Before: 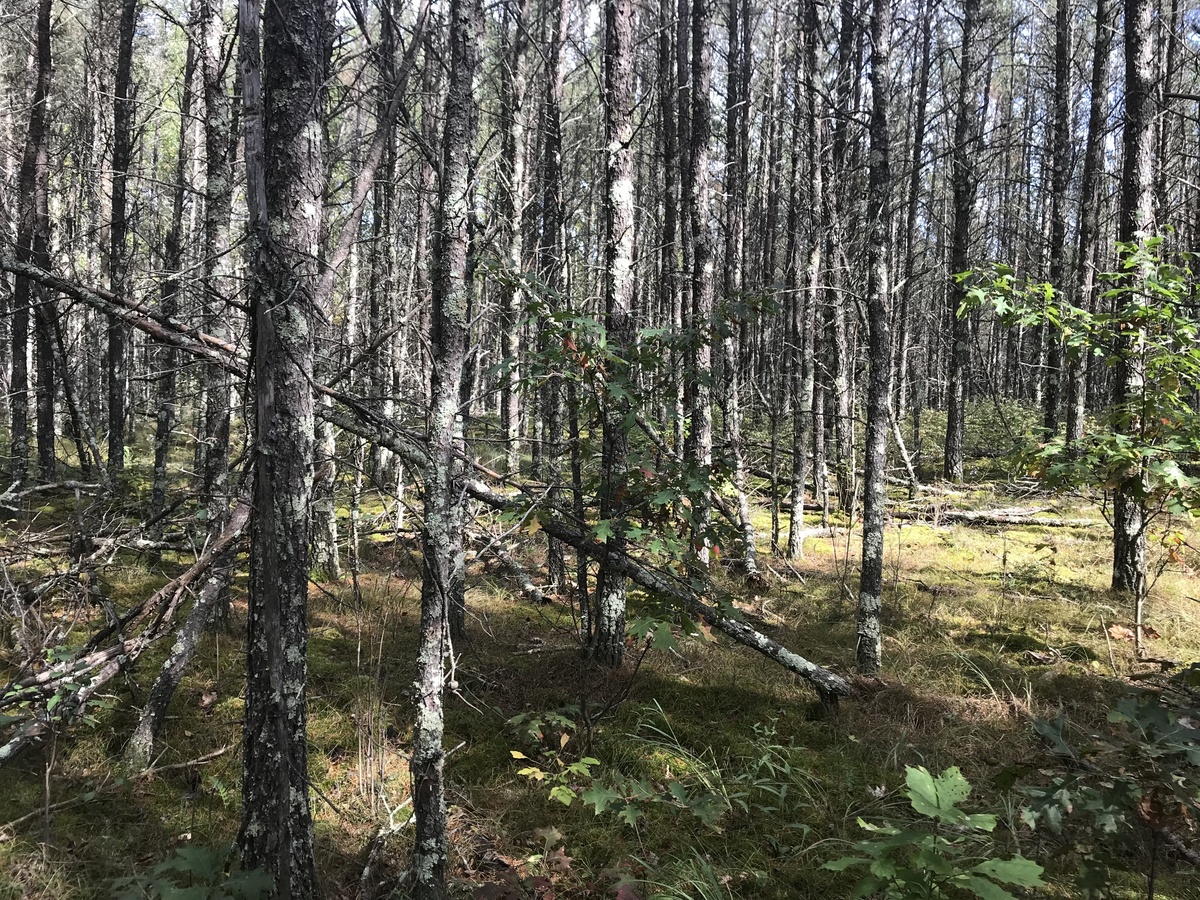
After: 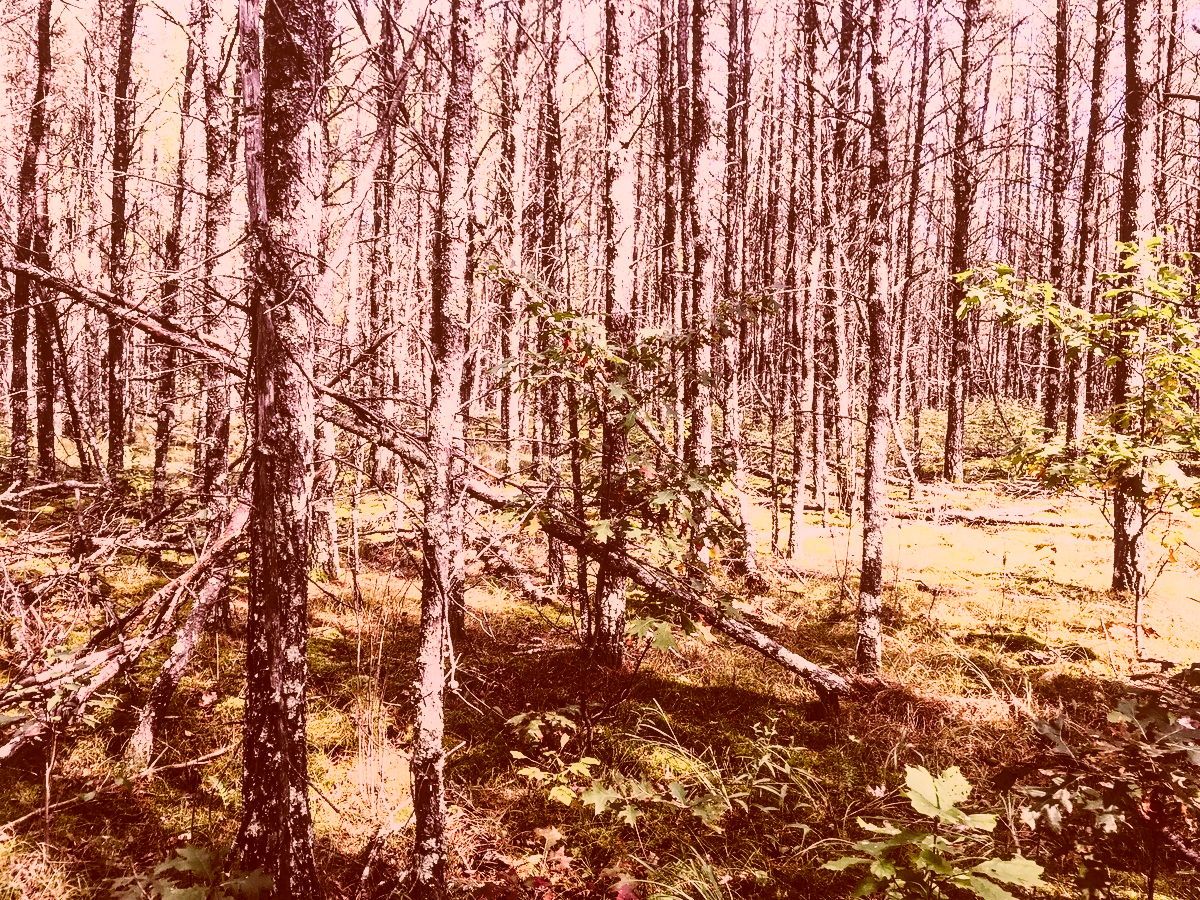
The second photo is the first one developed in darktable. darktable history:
color correction: highlights a* 9.03, highlights b* 8.71, shadows a* 40, shadows b* 40, saturation 0.8
base curve: curves: ch0 [(0, 0) (0.036, 0.025) (0.121, 0.166) (0.206, 0.329) (0.605, 0.79) (1, 1)], preserve colors none
exposure: compensate highlight preservation false
local contrast: highlights 48%, shadows 0%, detail 100%
white balance: red 1.188, blue 1.11
rgb curve: curves: ch0 [(0, 0) (0.21, 0.15) (0.24, 0.21) (0.5, 0.75) (0.75, 0.96) (0.89, 0.99) (1, 1)]; ch1 [(0, 0.02) (0.21, 0.13) (0.25, 0.2) (0.5, 0.67) (0.75, 0.9) (0.89, 0.97) (1, 1)]; ch2 [(0, 0.02) (0.21, 0.13) (0.25, 0.2) (0.5, 0.67) (0.75, 0.9) (0.89, 0.97) (1, 1)], compensate middle gray true
color balance rgb: shadows lift › chroma 2%, shadows lift › hue 219.6°, power › hue 313.2°, highlights gain › chroma 3%, highlights gain › hue 75.6°, global offset › luminance 0.5%, perceptual saturation grading › global saturation 15.33%, perceptual saturation grading › highlights -19.33%, perceptual saturation grading › shadows 20%, global vibrance 20%
